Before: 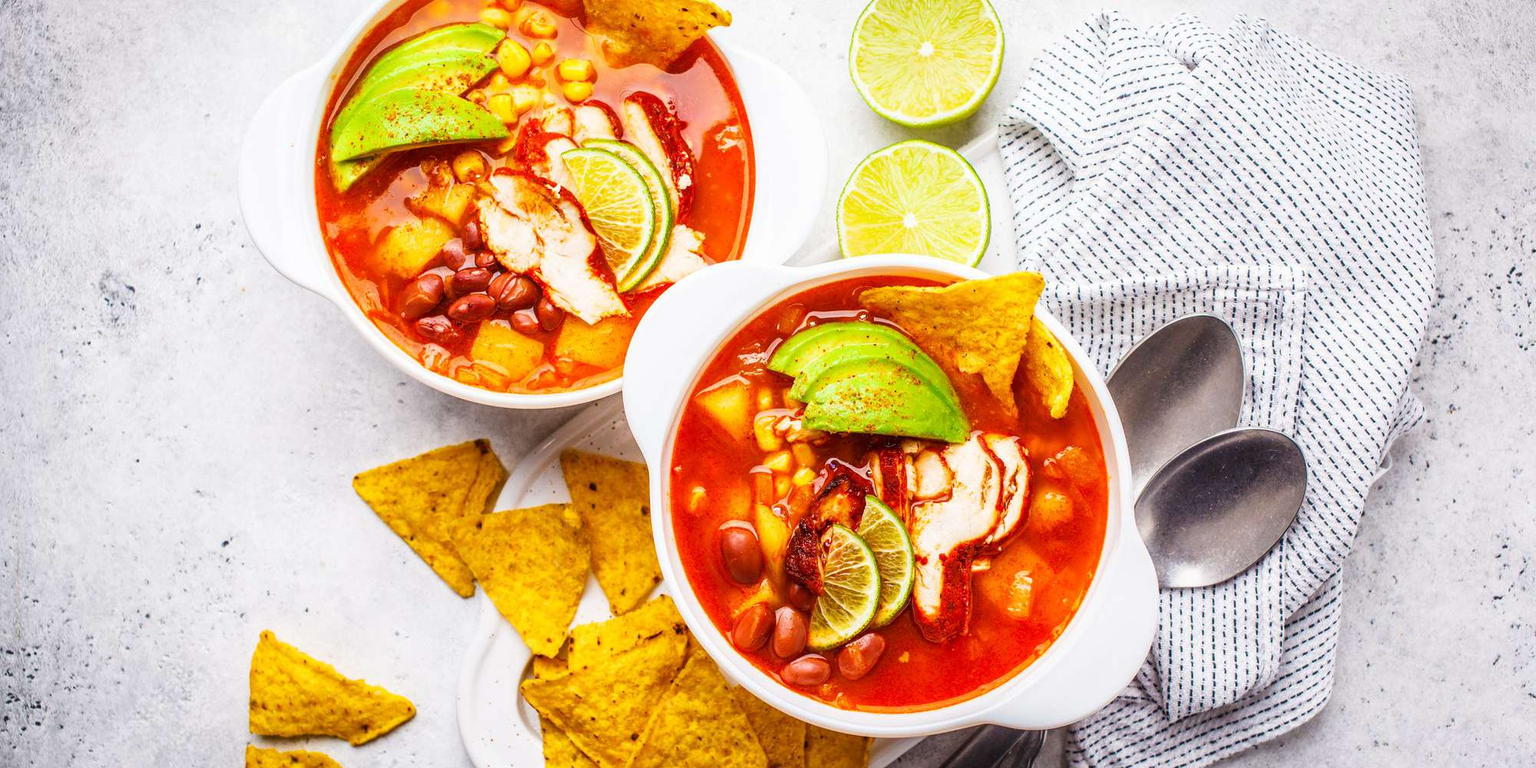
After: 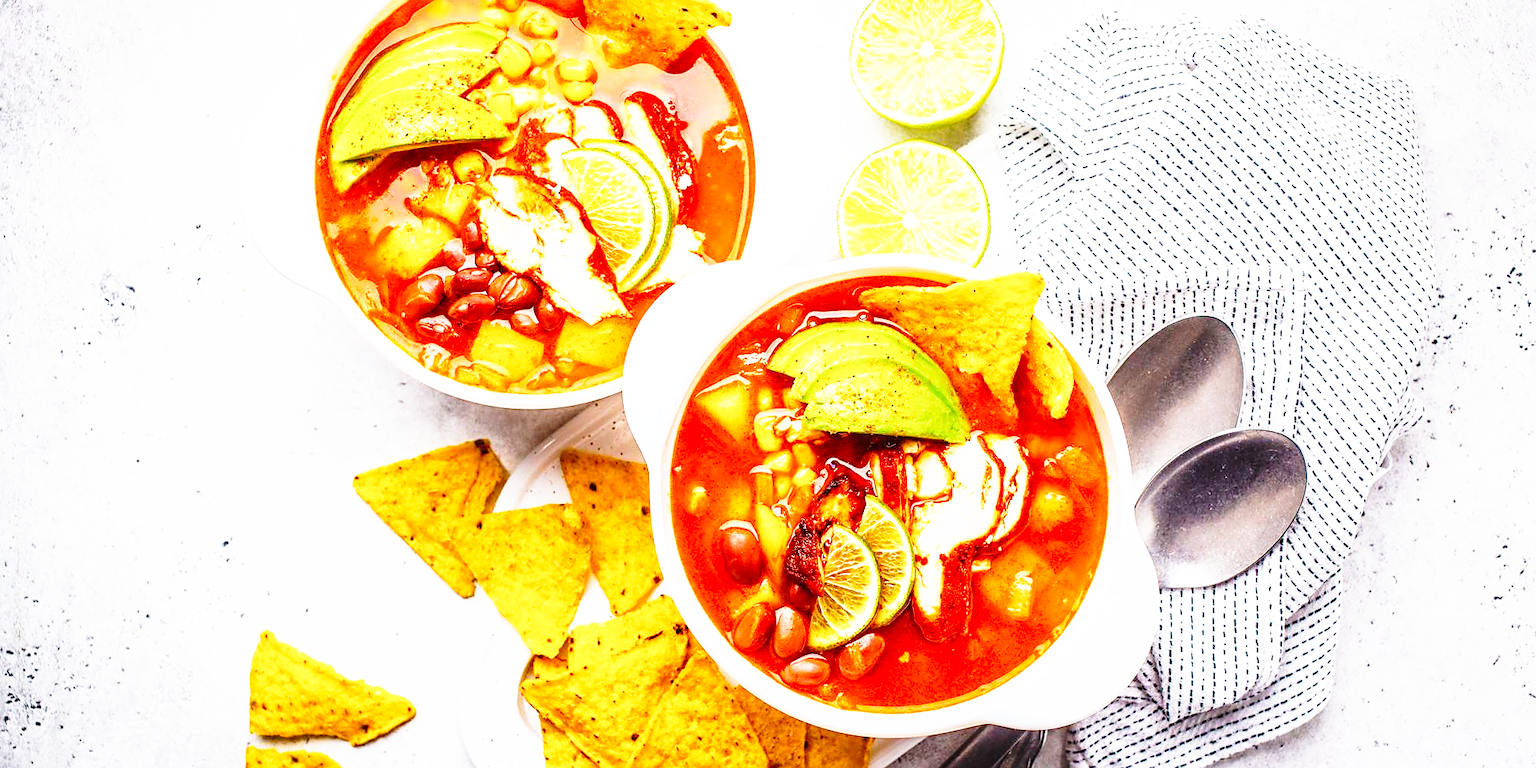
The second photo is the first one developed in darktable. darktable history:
base curve: curves: ch0 [(0, 0) (0.026, 0.03) (0.109, 0.232) (0.351, 0.748) (0.669, 0.968) (1, 1)], preserve colors none
sharpen: radius 1.864, amount 0.398, threshold 1.271
